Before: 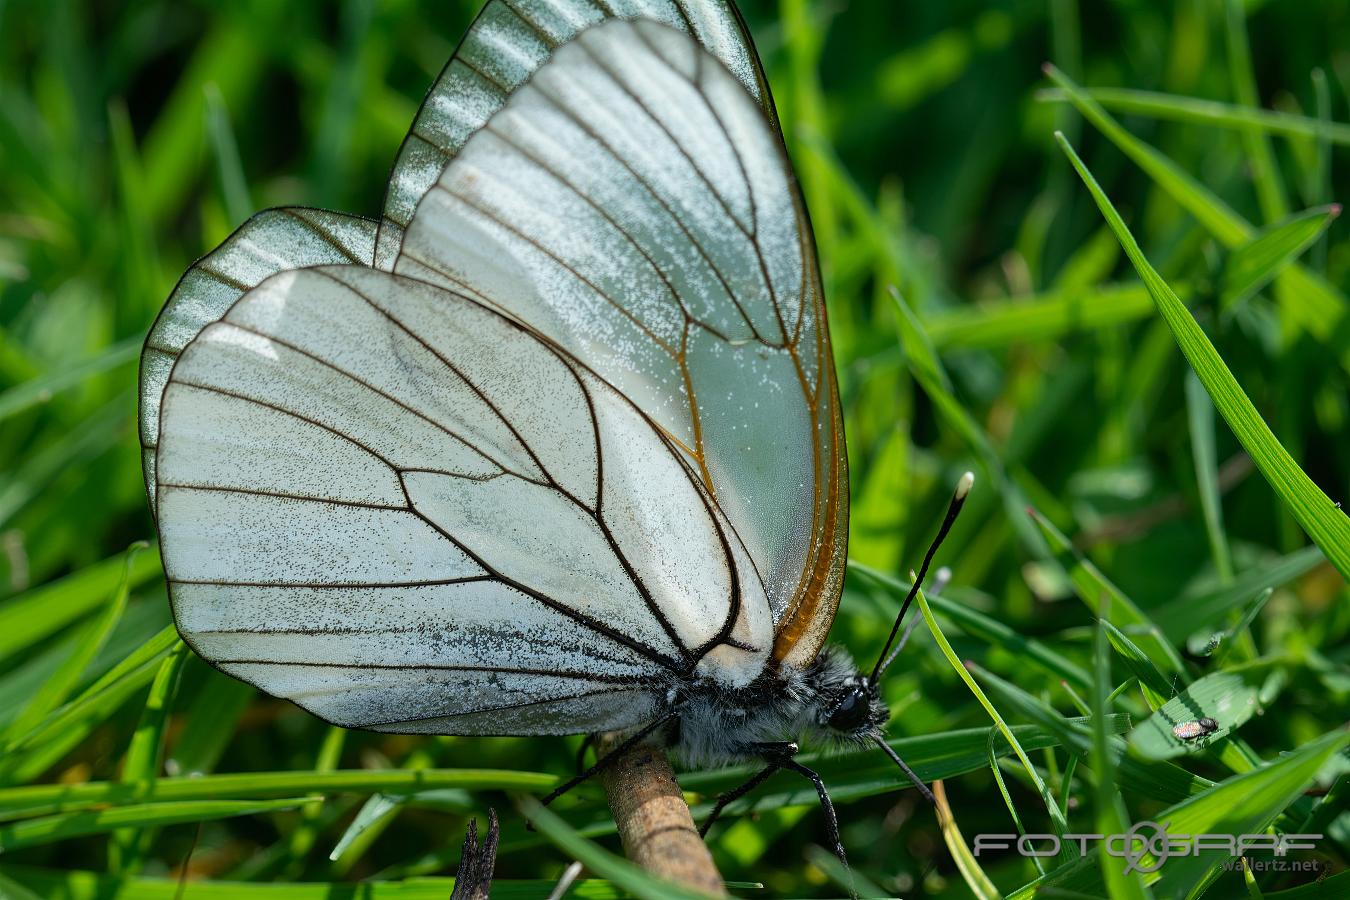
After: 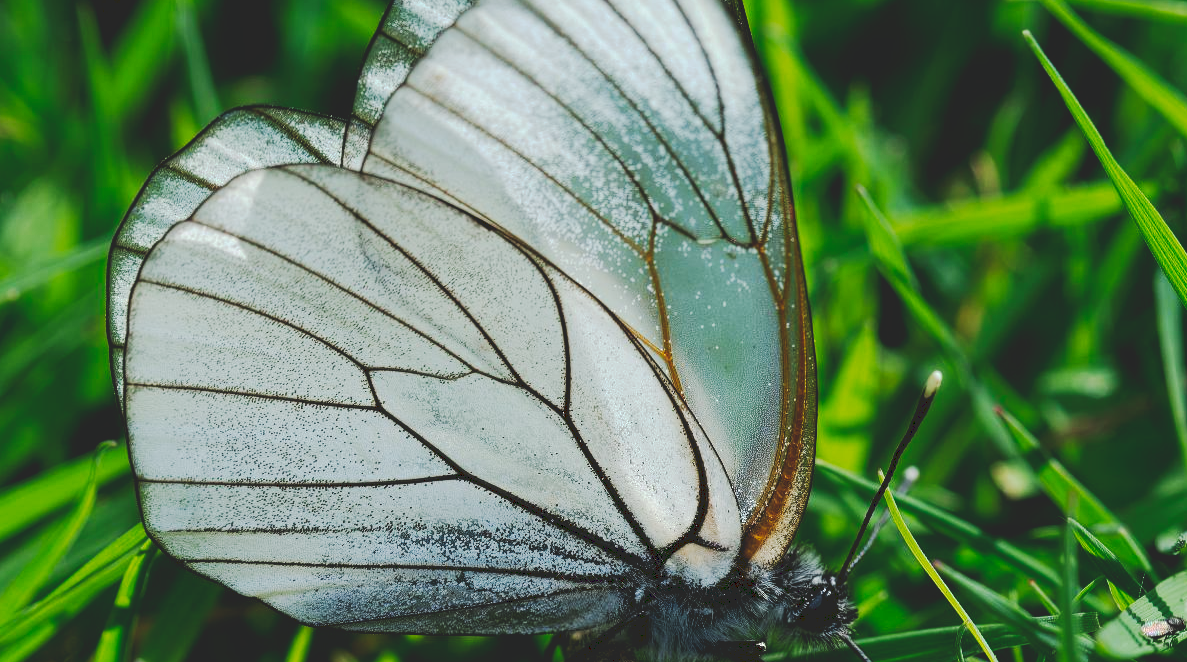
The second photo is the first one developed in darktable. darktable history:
tone curve: curves: ch0 [(0, 0) (0.003, 0.15) (0.011, 0.151) (0.025, 0.15) (0.044, 0.15) (0.069, 0.151) (0.1, 0.153) (0.136, 0.16) (0.177, 0.183) (0.224, 0.21) (0.277, 0.253) (0.335, 0.309) (0.399, 0.389) (0.468, 0.479) (0.543, 0.58) (0.623, 0.677) (0.709, 0.747) (0.801, 0.808) (0.898, 0.87) (1, 1)], preserve colors none
crop and rotate: left 2.425%, top 11.305%, right 9.6%, bottom 15.08%
